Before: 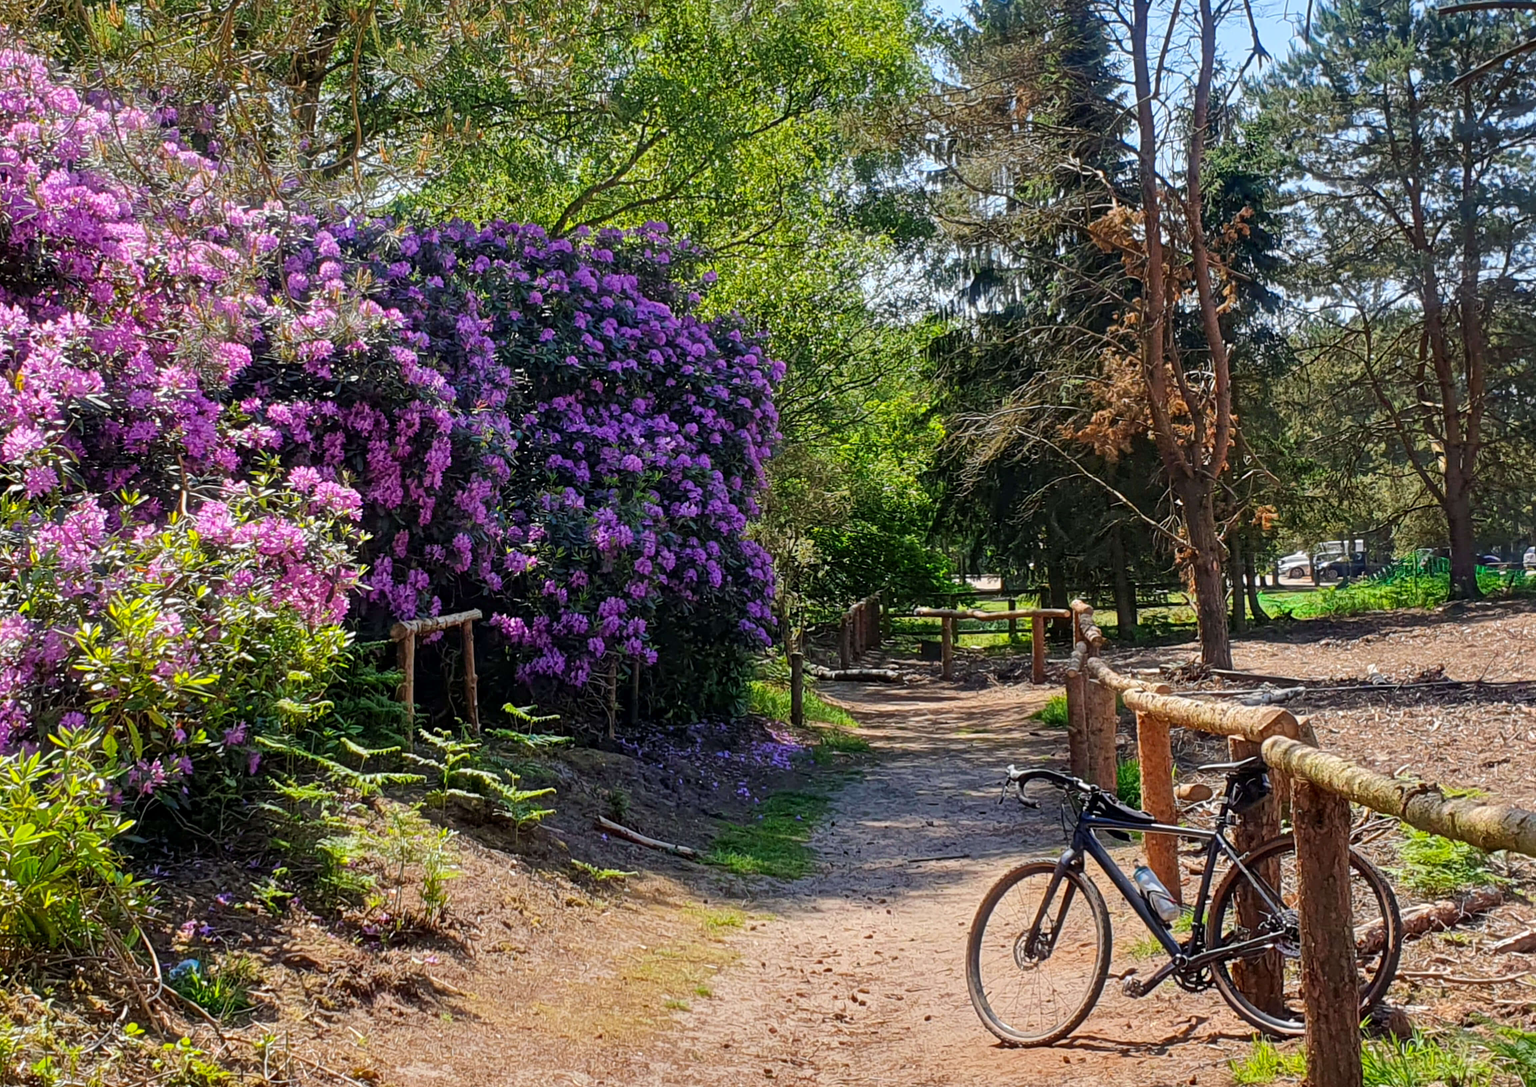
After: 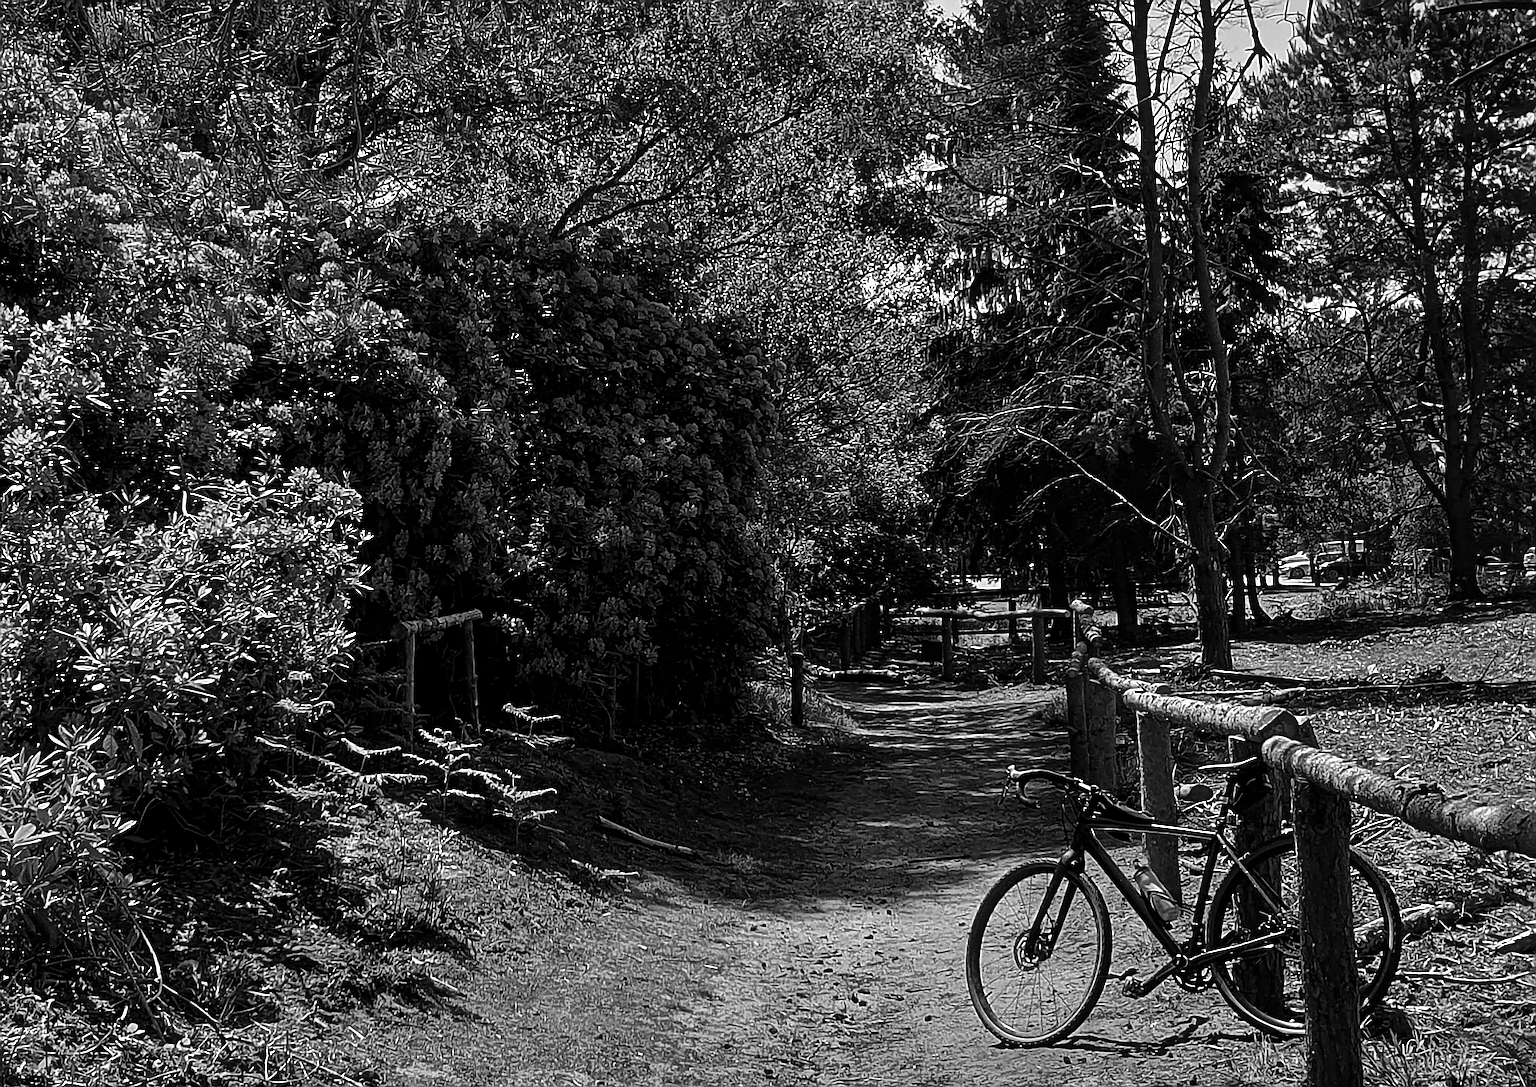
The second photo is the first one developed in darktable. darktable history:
contrast brightness saturation: contrast -0.03, brightness -0.59, saturation -1
sharpen: amount 1.861
exposure: exposure 0.2 EV, compensate highlight preservation false
